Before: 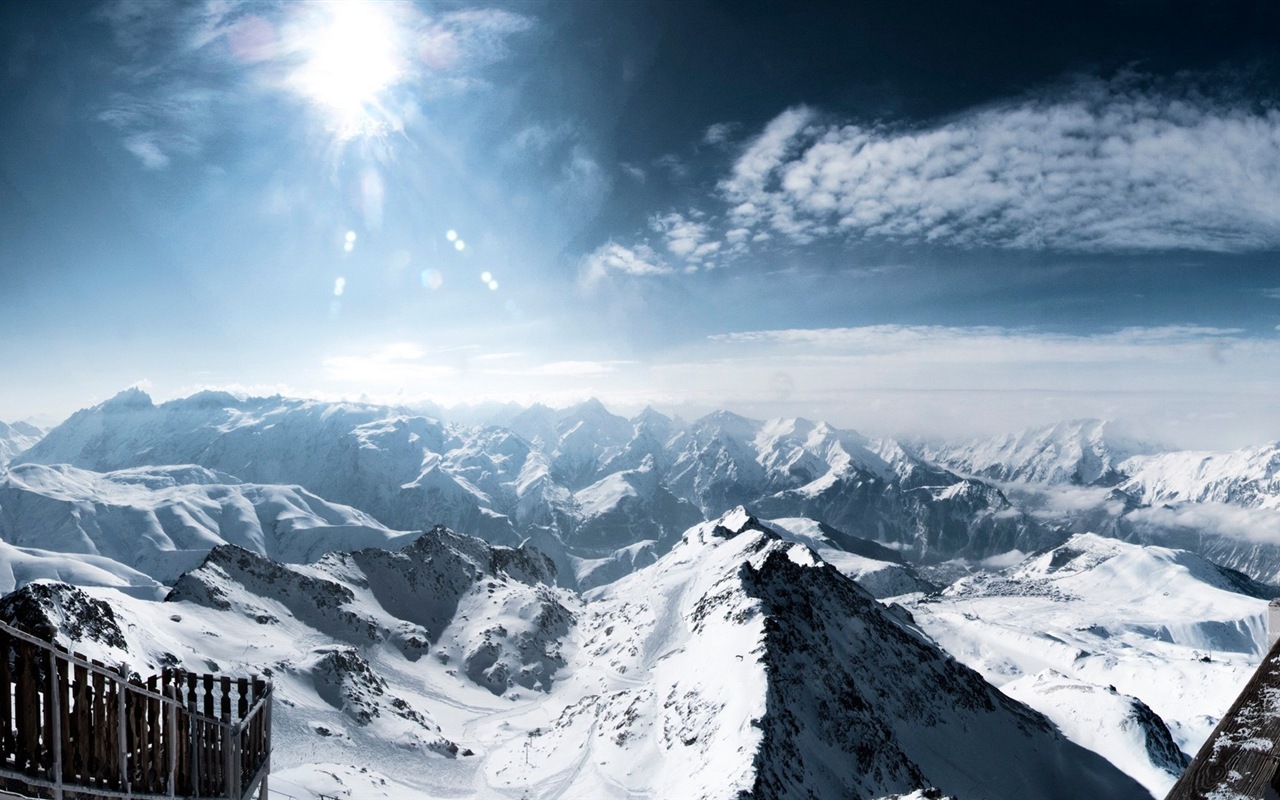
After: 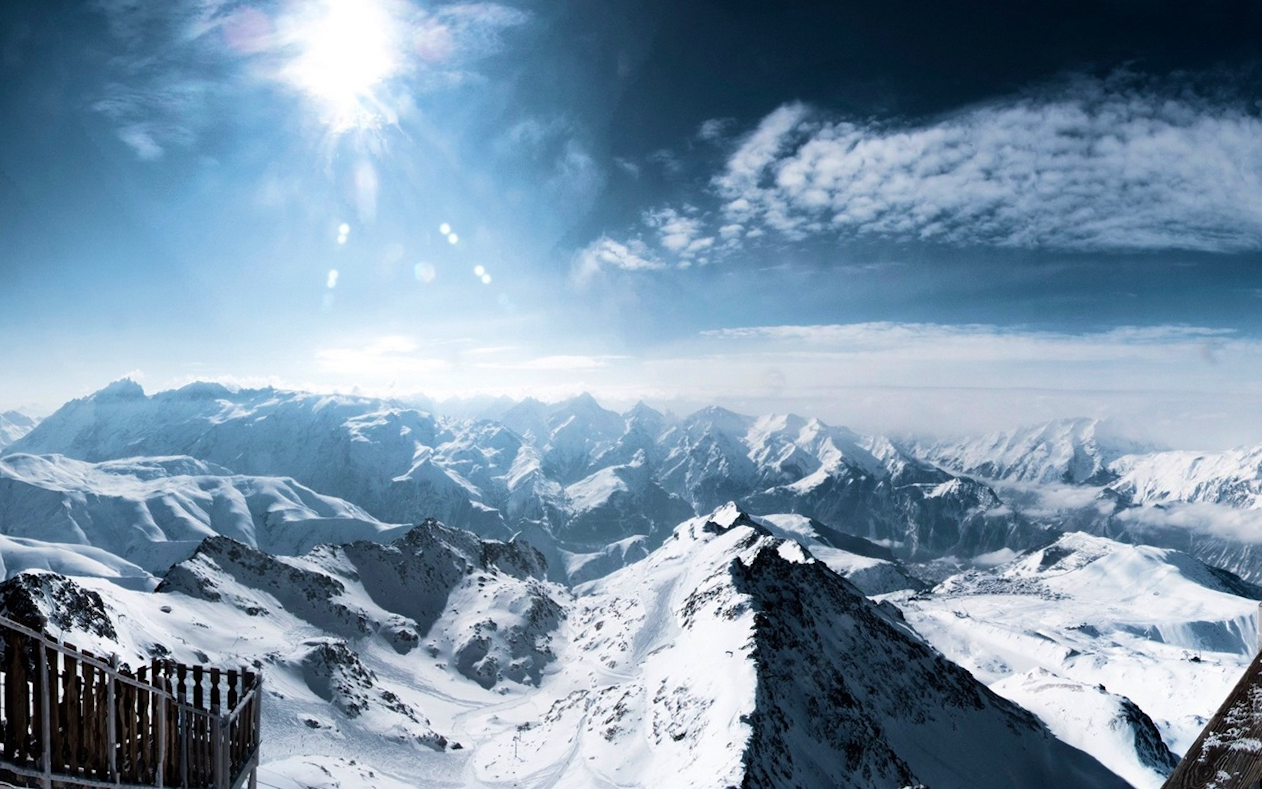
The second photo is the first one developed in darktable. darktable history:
crop and rotate: angle -0.5°
velvia: on, module defaults
